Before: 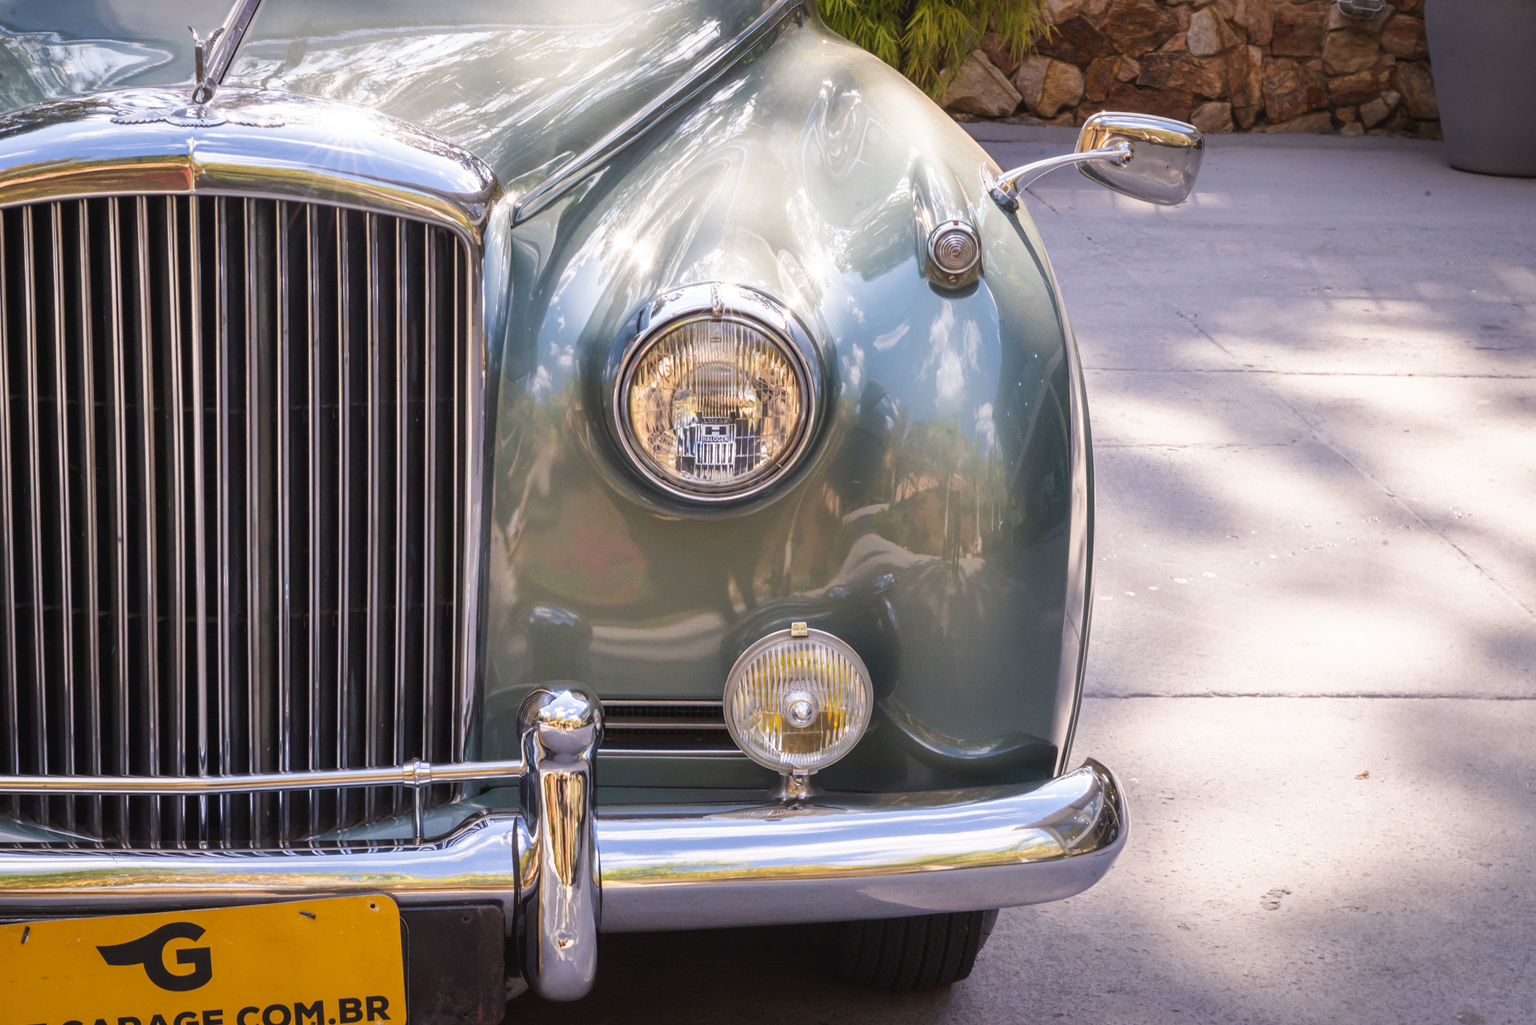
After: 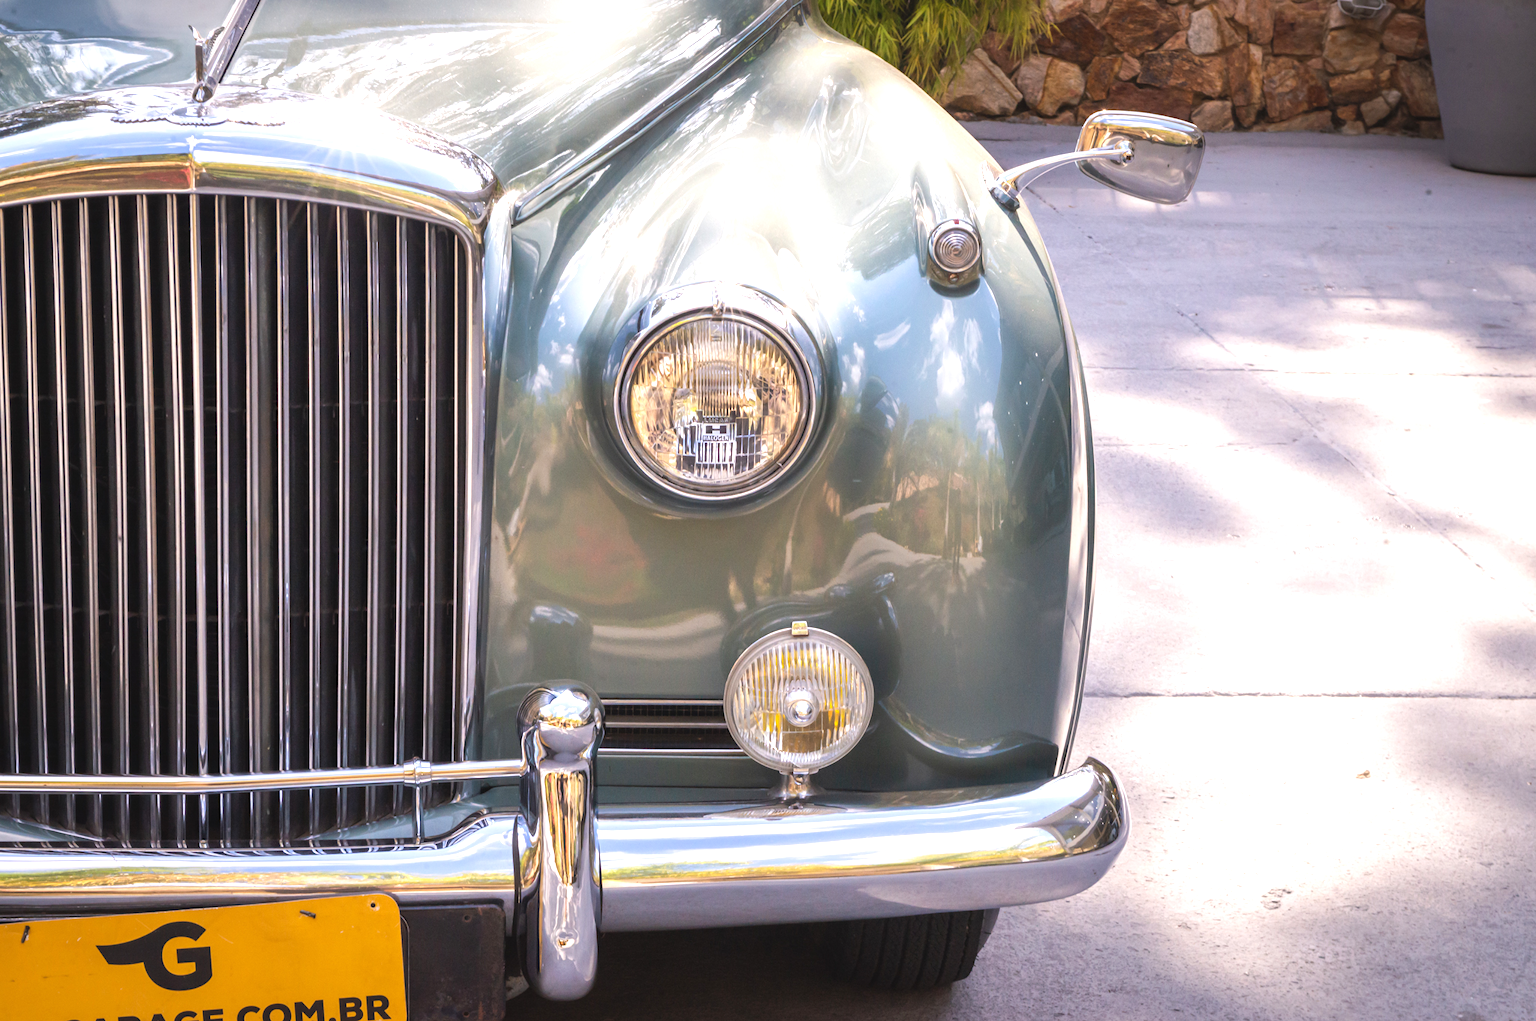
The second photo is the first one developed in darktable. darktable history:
exposure: black level correction 0, exposure 0.59 EV, compensate highlight preservation false
crop: top 0.207%, bottom 0.137%
